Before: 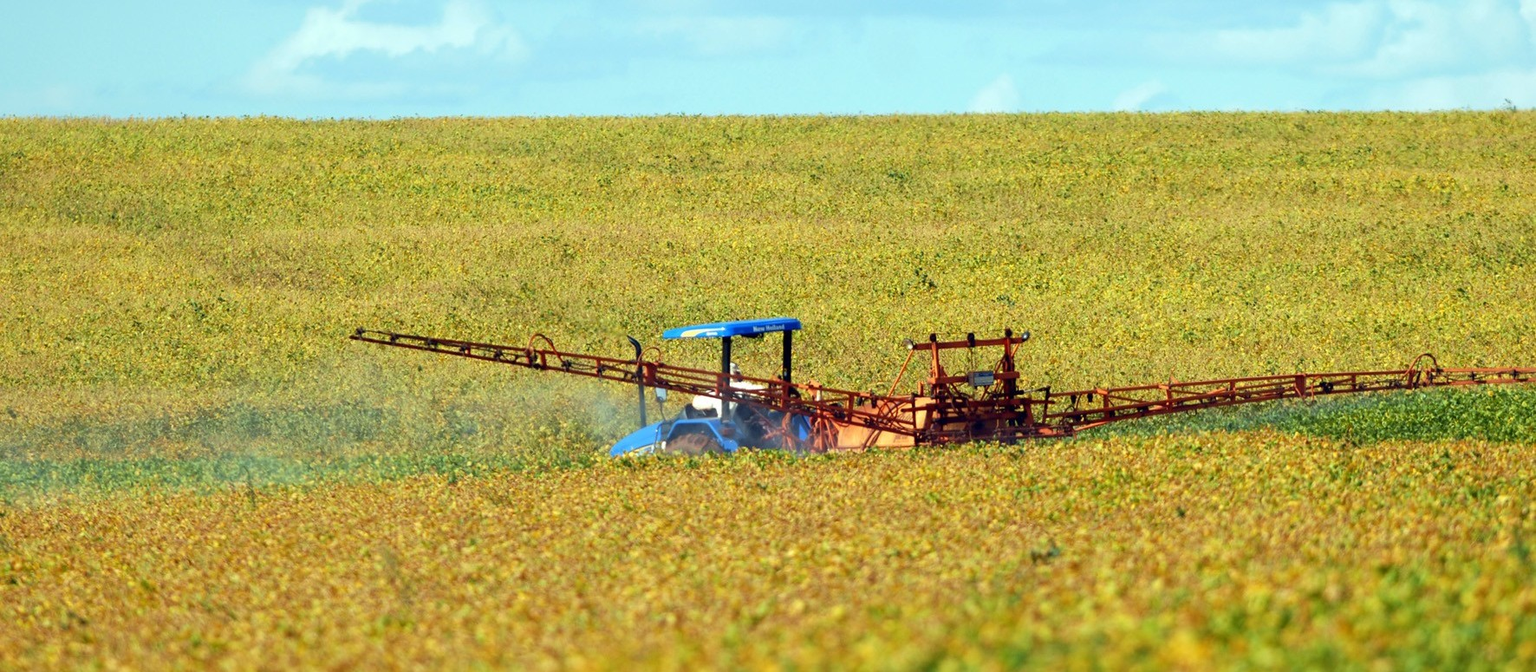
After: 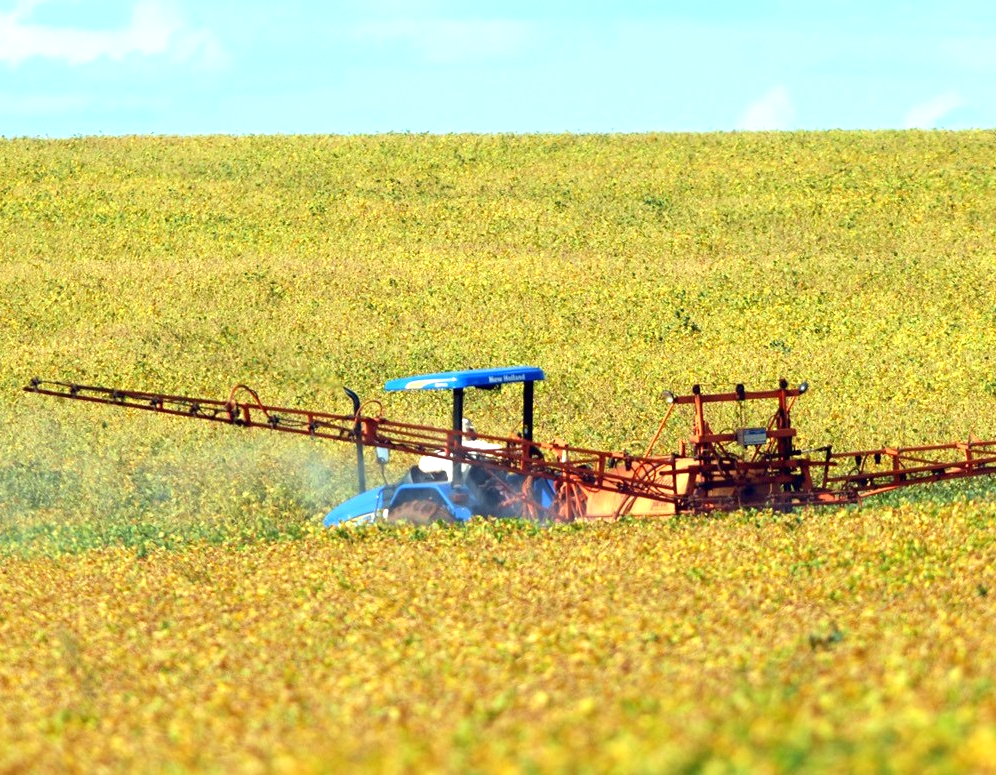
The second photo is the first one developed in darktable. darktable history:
crop: left 21.496%, right 22.254%
exposure: exposure 0.507 EV, compensate highlight preservation false
